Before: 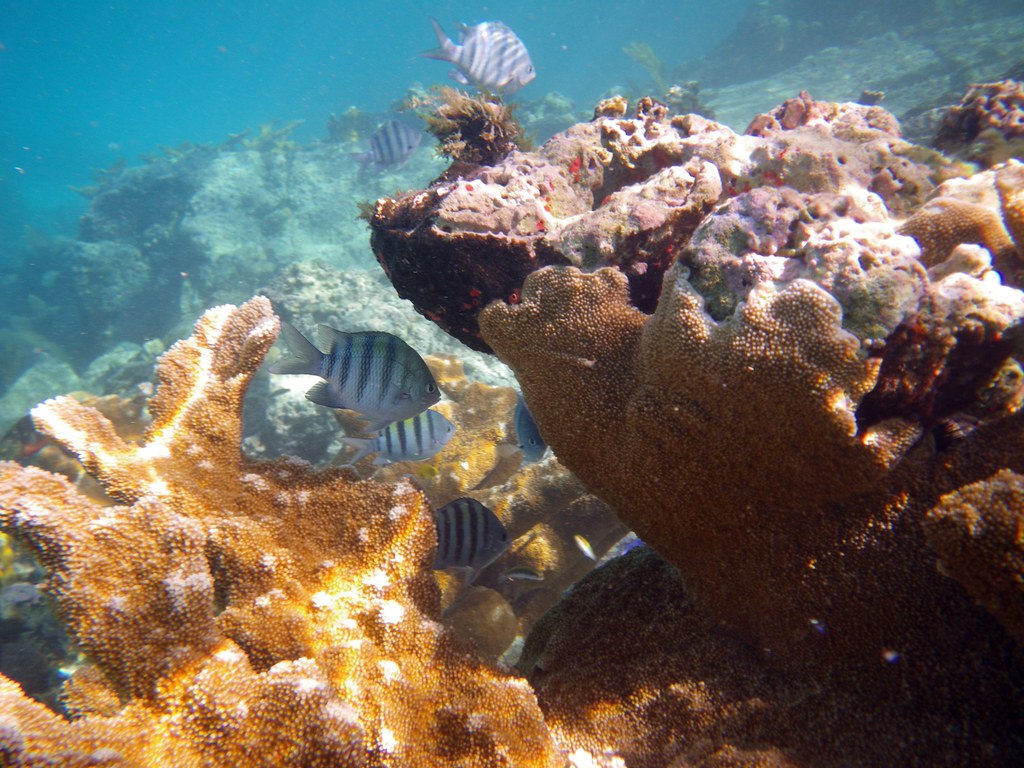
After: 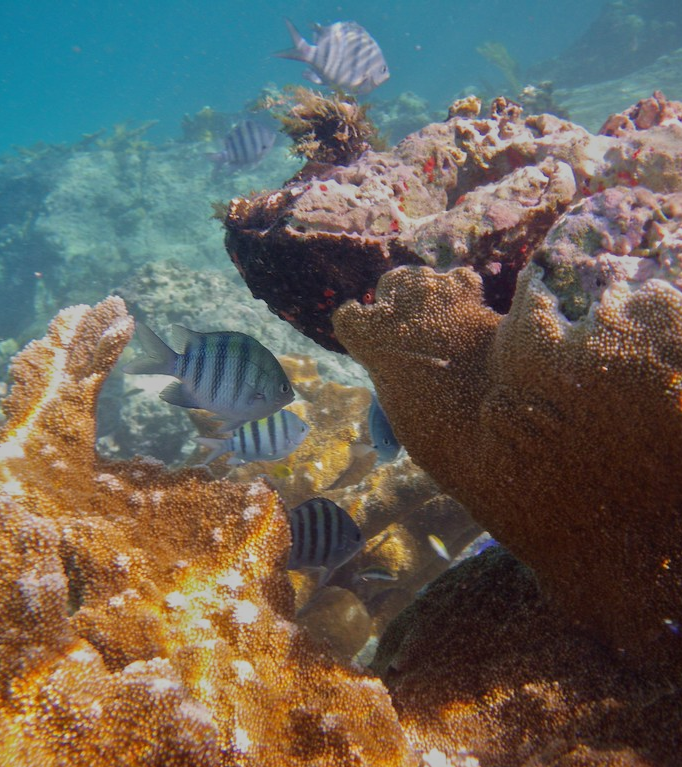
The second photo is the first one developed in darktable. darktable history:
tone equalizer: -8 EV -0.002 EV, -7 EV 0.005 EV, -6 EV -0.008 EV, -5 EV 0.007 EV, -4 EV -0.042 EV, -3 EV -0.233 EV, -2 EV -0.662 EV, -1 EV -0.983 EV, +0 EV -0.969 EV, smoothing diameter 2%, edges refinement/feathering 20, mask exposure compensation -1.57 EV, filter diffusion 5
crop and rotate: left 14.292%, right 19.041%
